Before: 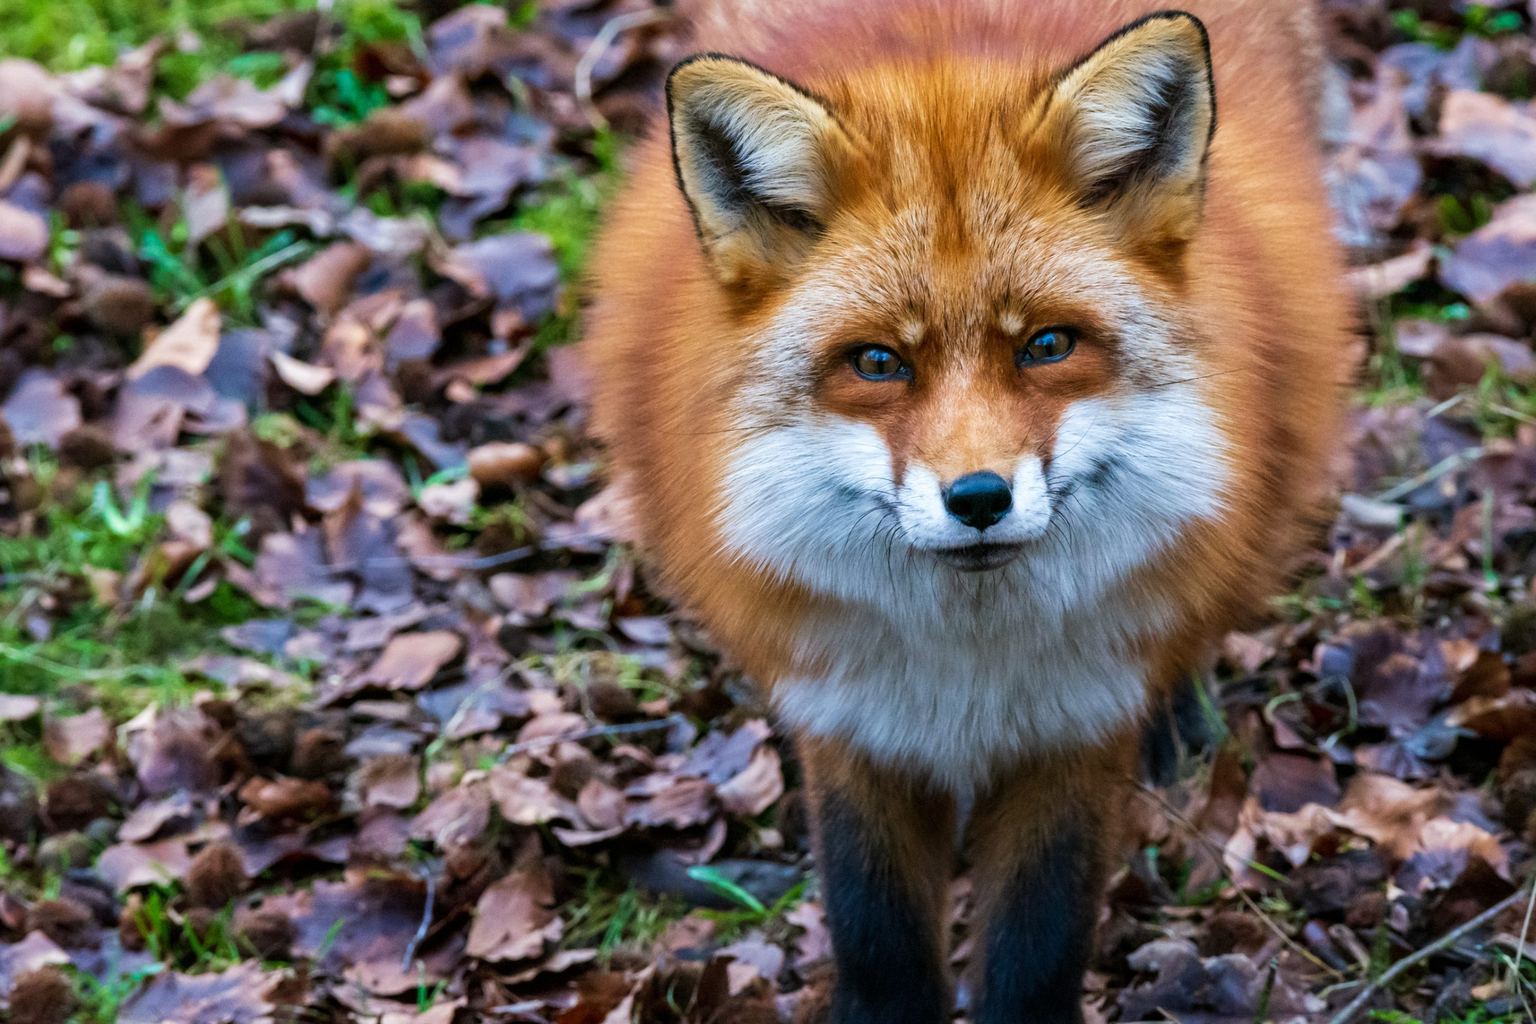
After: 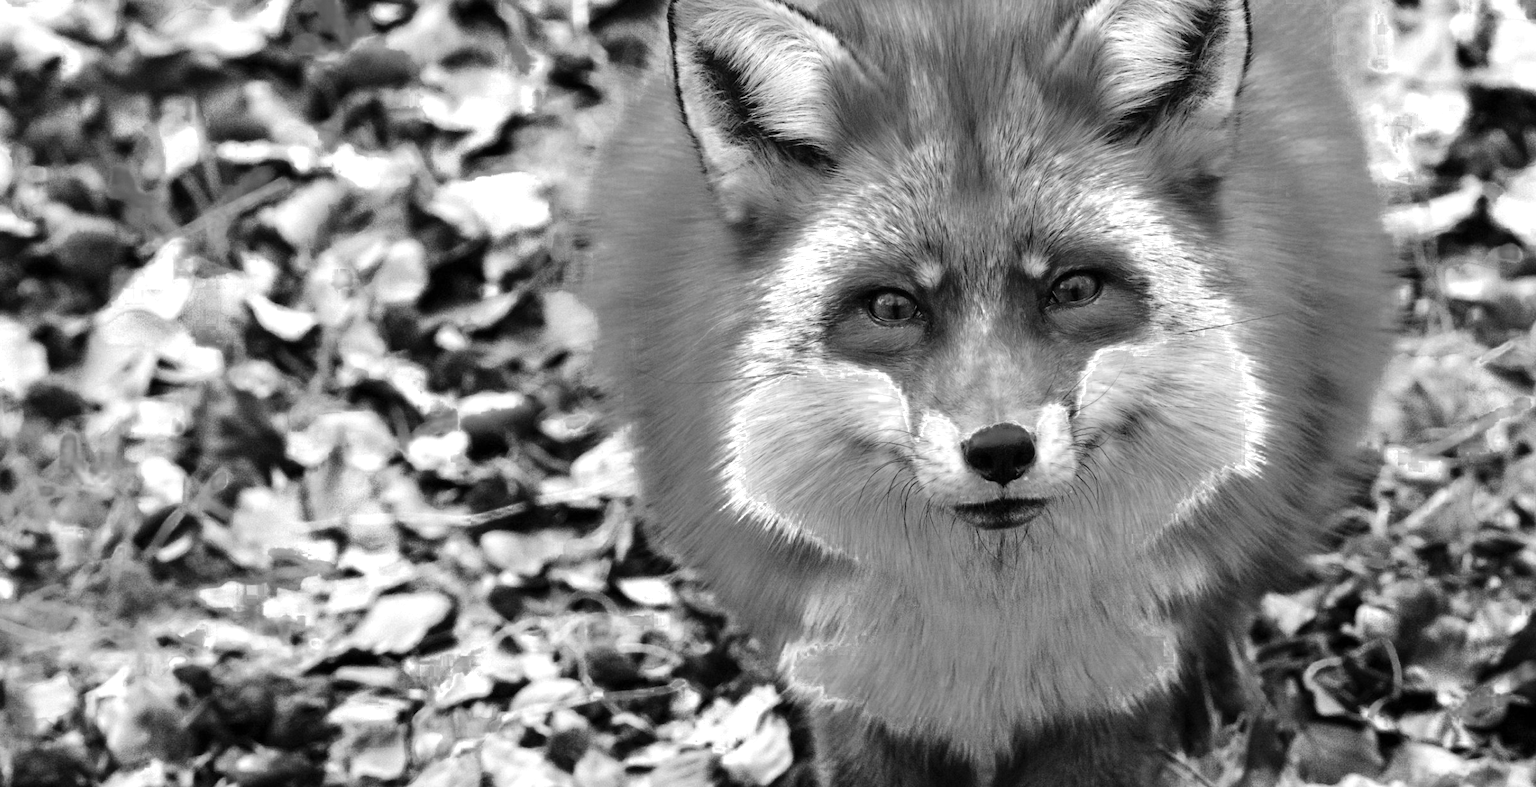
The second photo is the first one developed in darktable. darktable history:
tone curve: curves: ch0 [(0, 0) (0.003, 0.002) (0.011, 0.009) (0.025, 0.018) (0.044, 0.03) (0.069, 0.043) (0.1, 0.057) (0.136, 0.079) (0.177, 0.125) (0.224, 0.178) (0.277, 0.255) (0.335, 0.341) (0.399, 0.443) (0.468, 0.553) (0.543, 0.644) (0.623, 0.718) (0.709, 0.779) (0.801, 0.849) (0.898, 0.929) (1, 1)], color space Lab, linked channels, preserve colors none
exposure: exposure 0.744 EV, compensate exposure bias true, compensate highlight preservation false
crop: left 2.394%, top 7.197%, right 3.367%, bottom 20.239%
color zones: curves: ch0 [(0.002, 0.589) (0.107, 0.484) (0.146, 0.249) (0.217, 0.352) (0.309, 0.525) (0.39, 0.404) (0.455, 0.169) (0.597, 0.055) (0.724, 0.212) (0.775, 0.691) (0.869, 0.571) (1, 0.587)]; ch1 [(0, 0) (0.143, 0) (0.286, 0) (0.429, 0) (0.571, 0) (0.714, 0) (0.857, 0)]
